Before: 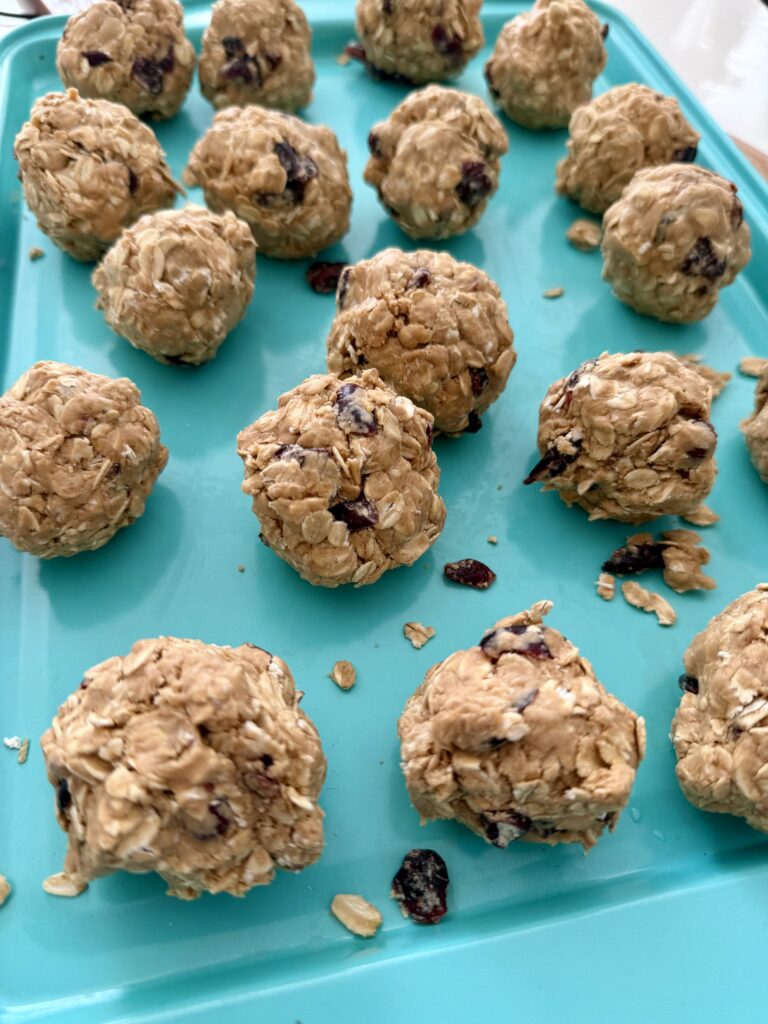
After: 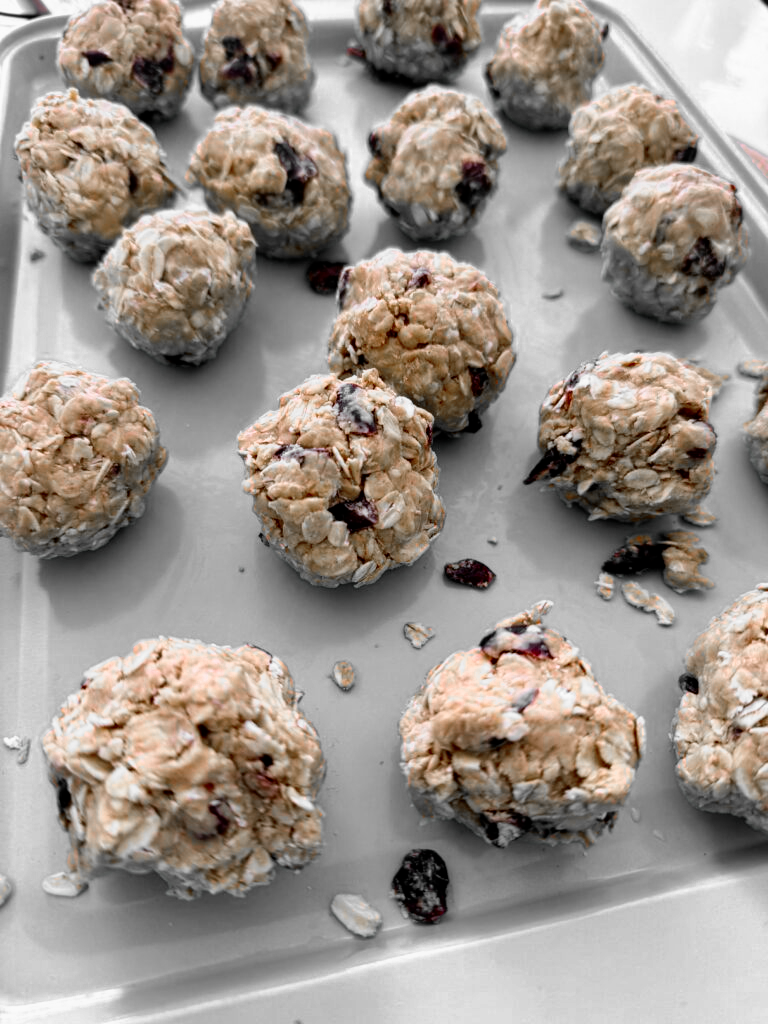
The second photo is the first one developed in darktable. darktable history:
color zones: curves: ch0 [(0, 0.65) (0.096, 0.644) (0.221, 0.539) (0.429, 0.5) (0.571, 0.5) (0.714, 0.5) (0.857, 0.5) (1, 0.65)]; ch1 [(0, 0.5) (0.143, 0.5) (0.257, -0.002) (0.429, 0.04) (0.571, -0.001) (0.714, -0.015) (0.857, 0.024) (1, 0.5)]
filmic rgb: black relative exposure -12 EV, white relative exposure 2.8 EV, threshold 3 EV, target black luminance 0%, hardness 8.06, latitude 70.41%, contrast 1.14, highlights saturation mix 10%, shadows ↔ highlights balance -0.388%, color science v4 (2020), iterations of high-quality reconstruction 10, contrast in shadows soft, contrast in highlights soft, enable highlight reconstruction true
white balance: red 0.926, green 1.003, blue 1.133
